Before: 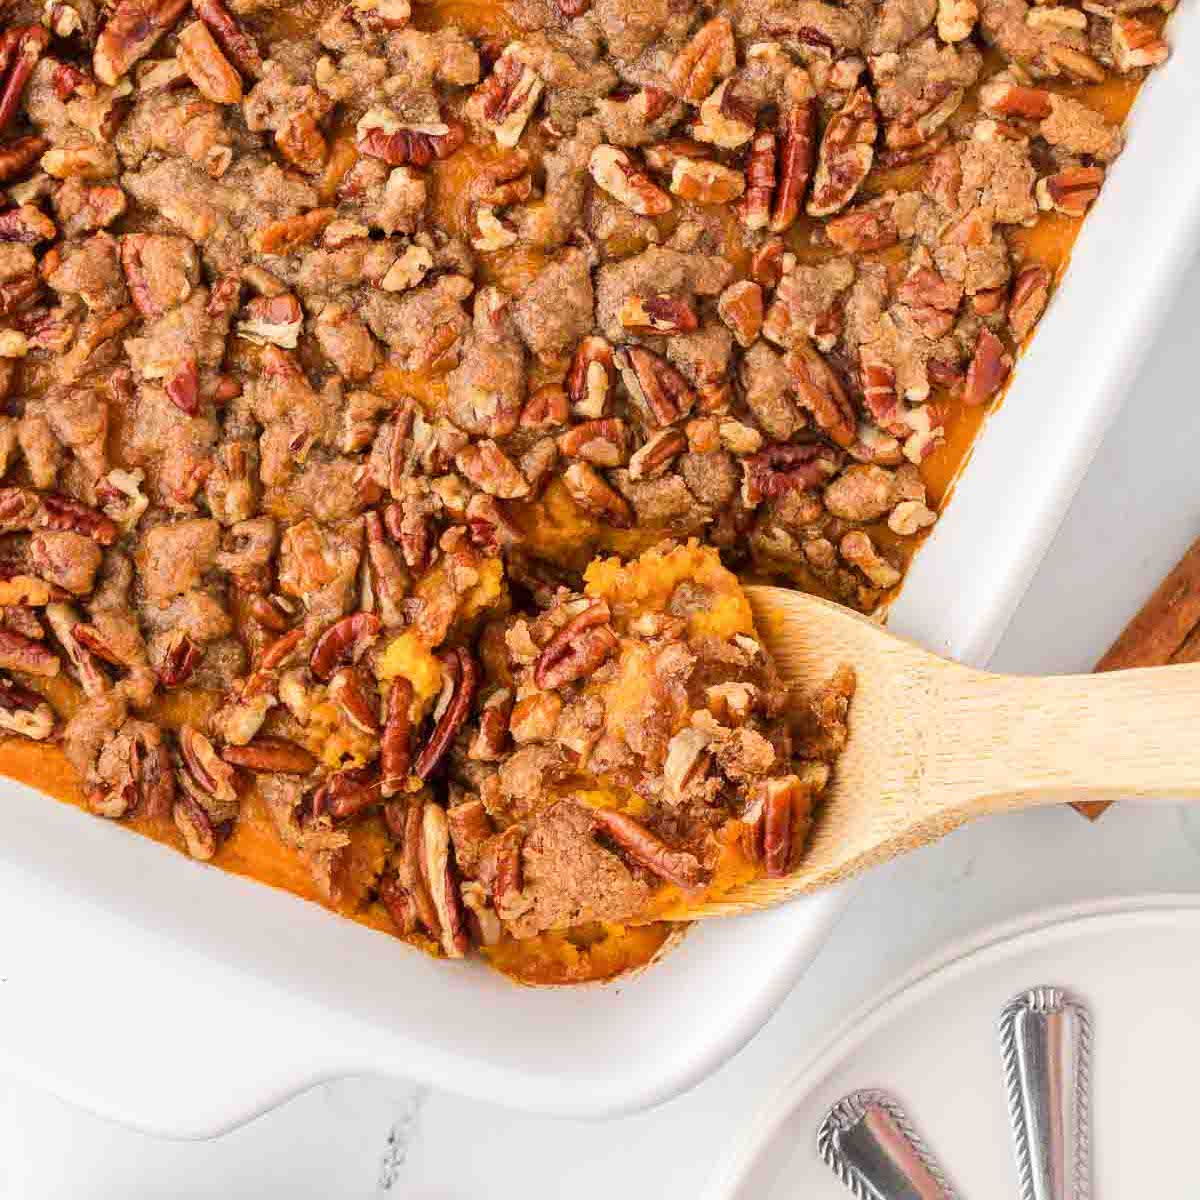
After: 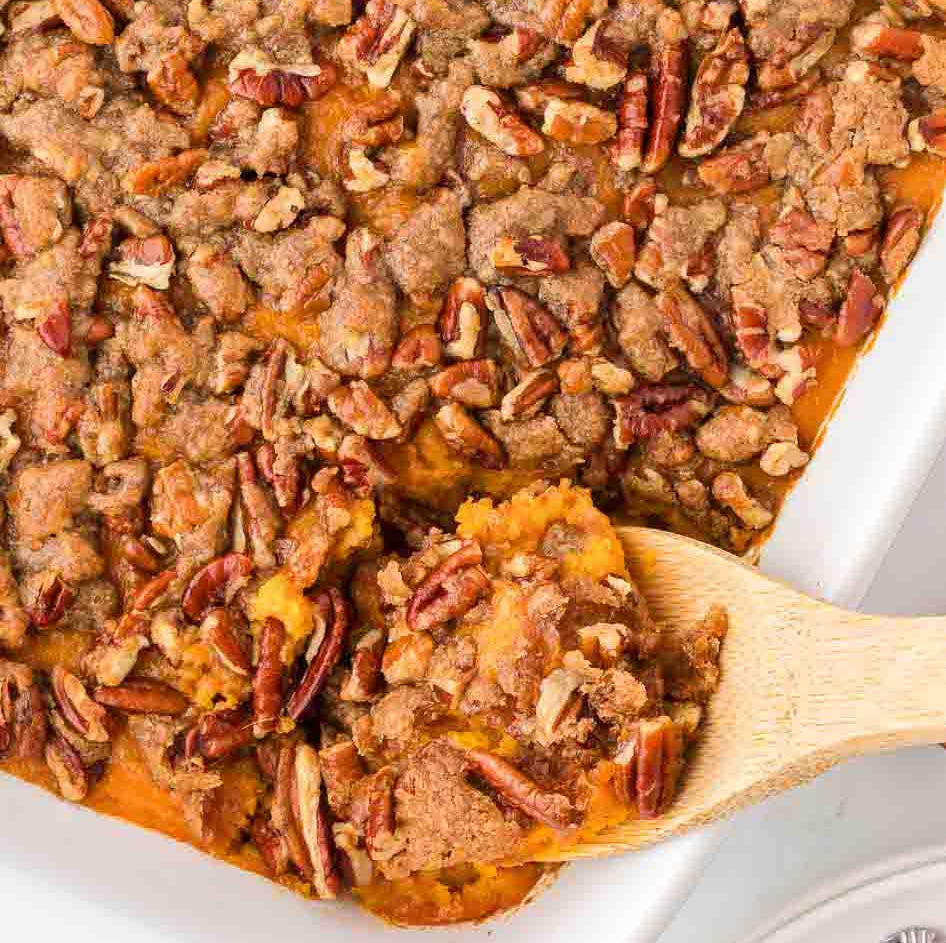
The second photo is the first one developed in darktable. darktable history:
crop and rotate: left 10.721%, top 4.979%, right 10.411%, bottom 16.425%
